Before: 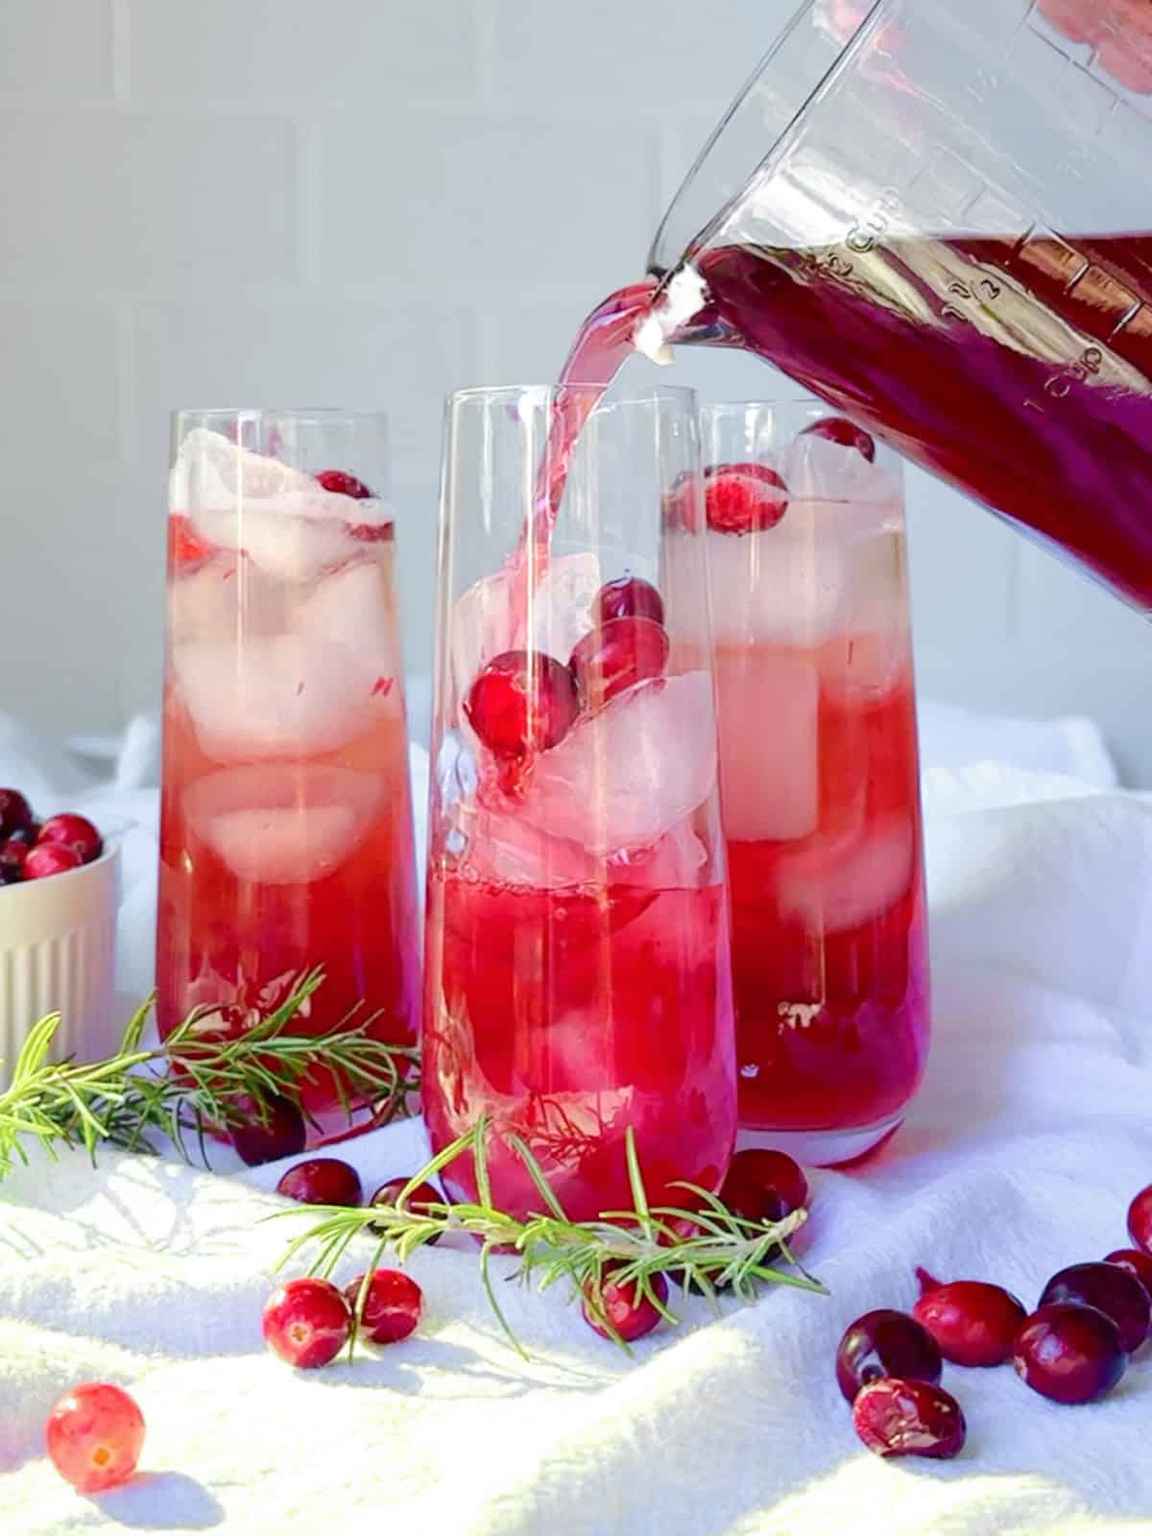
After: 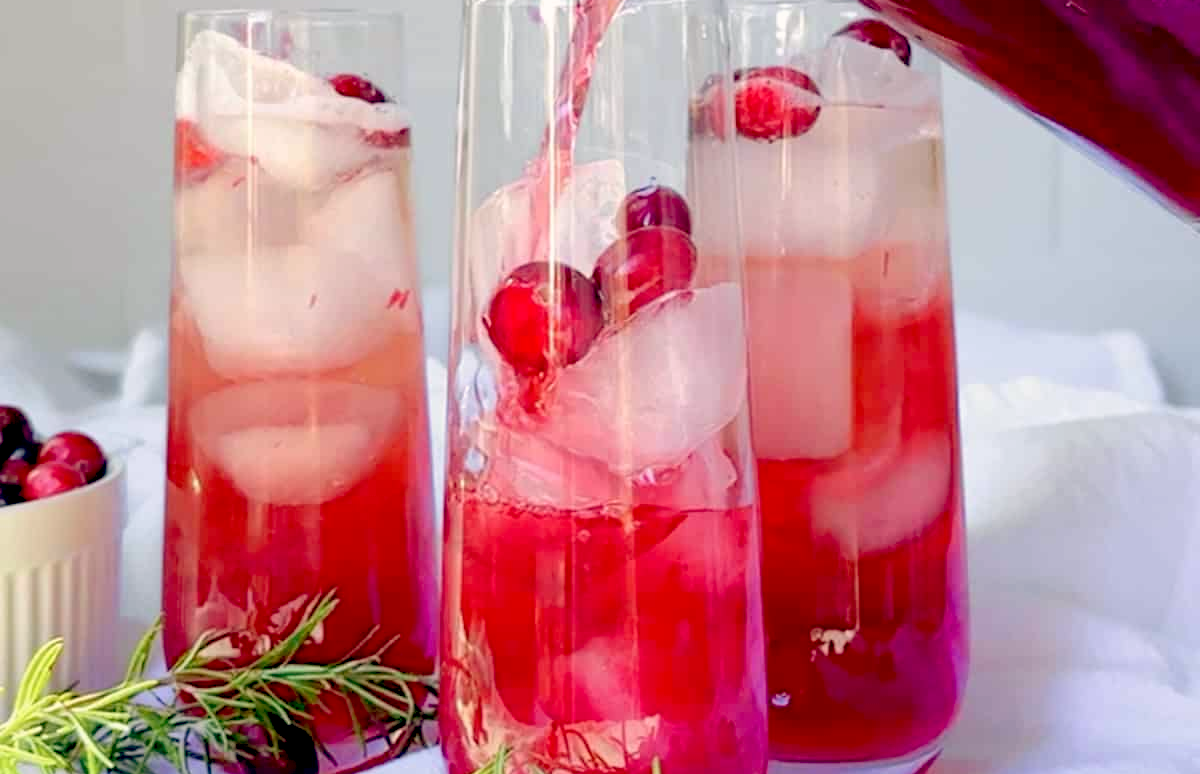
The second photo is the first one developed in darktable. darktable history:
crop and rotate: top 26.056%, bottom 25.543%
color balance: lift [0.975, 0.993, 1, 1.015], gamma [1.1, 1, 1, 0.945], gain [1, 1.04, 1, 0.95]
